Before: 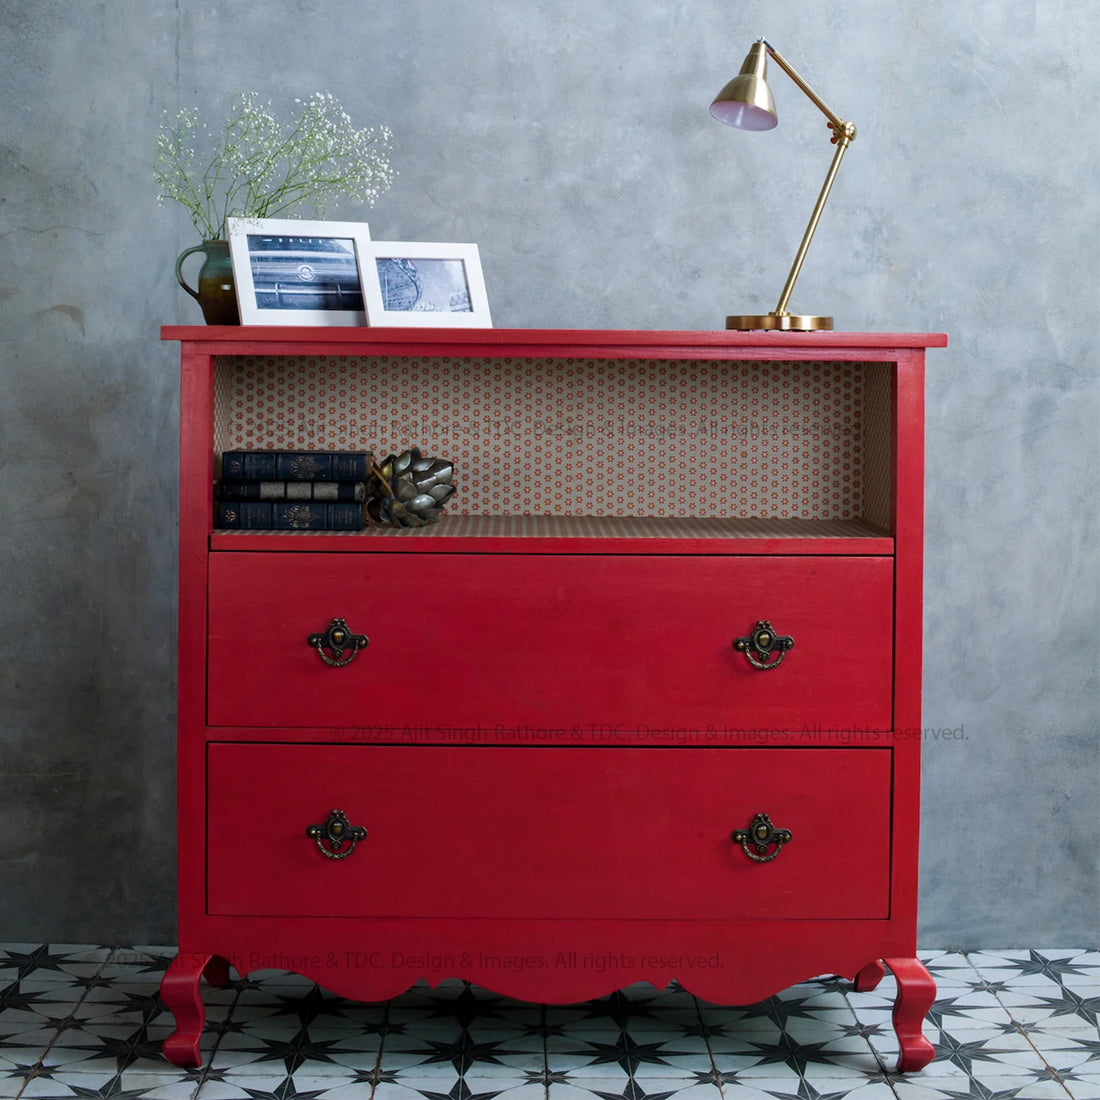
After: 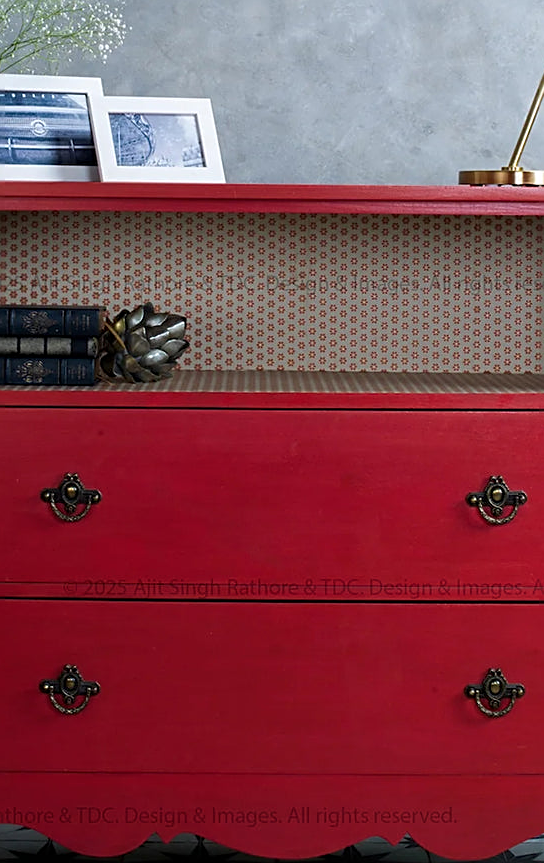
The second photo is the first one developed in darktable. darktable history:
crop and rotate: angle 0.02°, left 24.353%, top 13.219%, right 26.156%, bottom 8.224%
sharpen: amount 0.6
